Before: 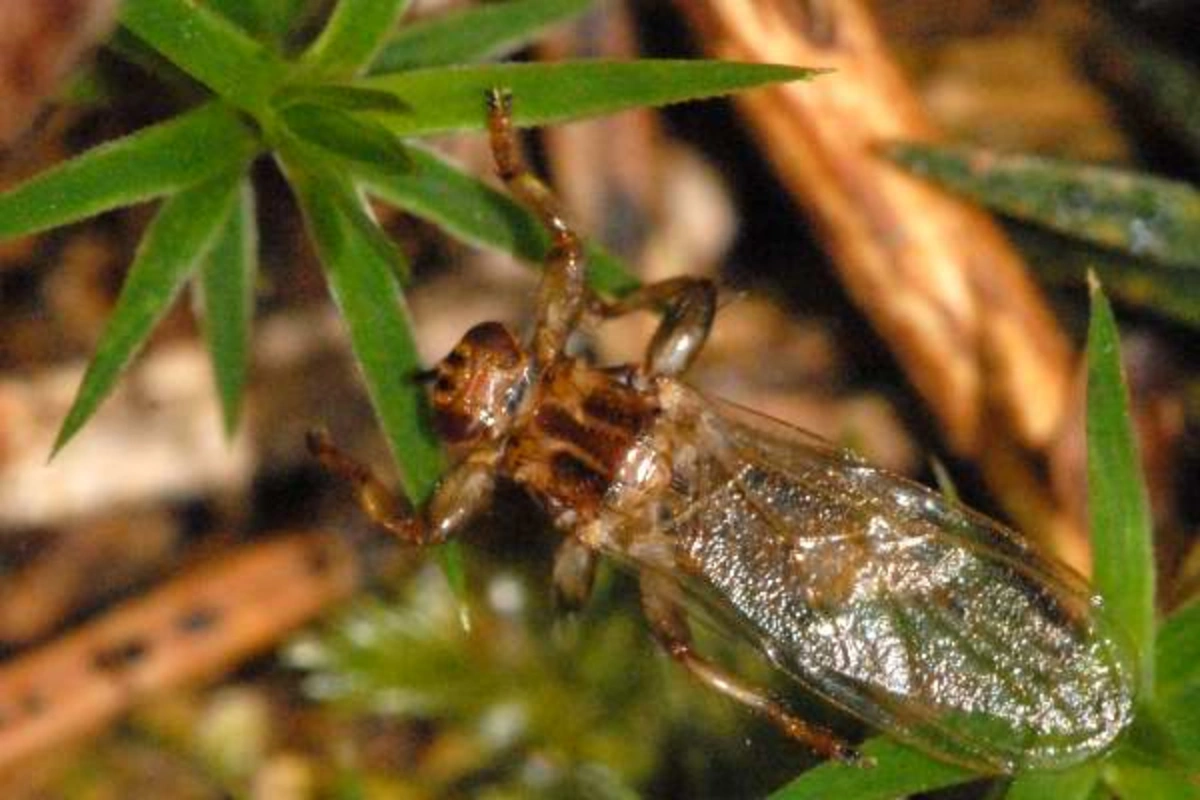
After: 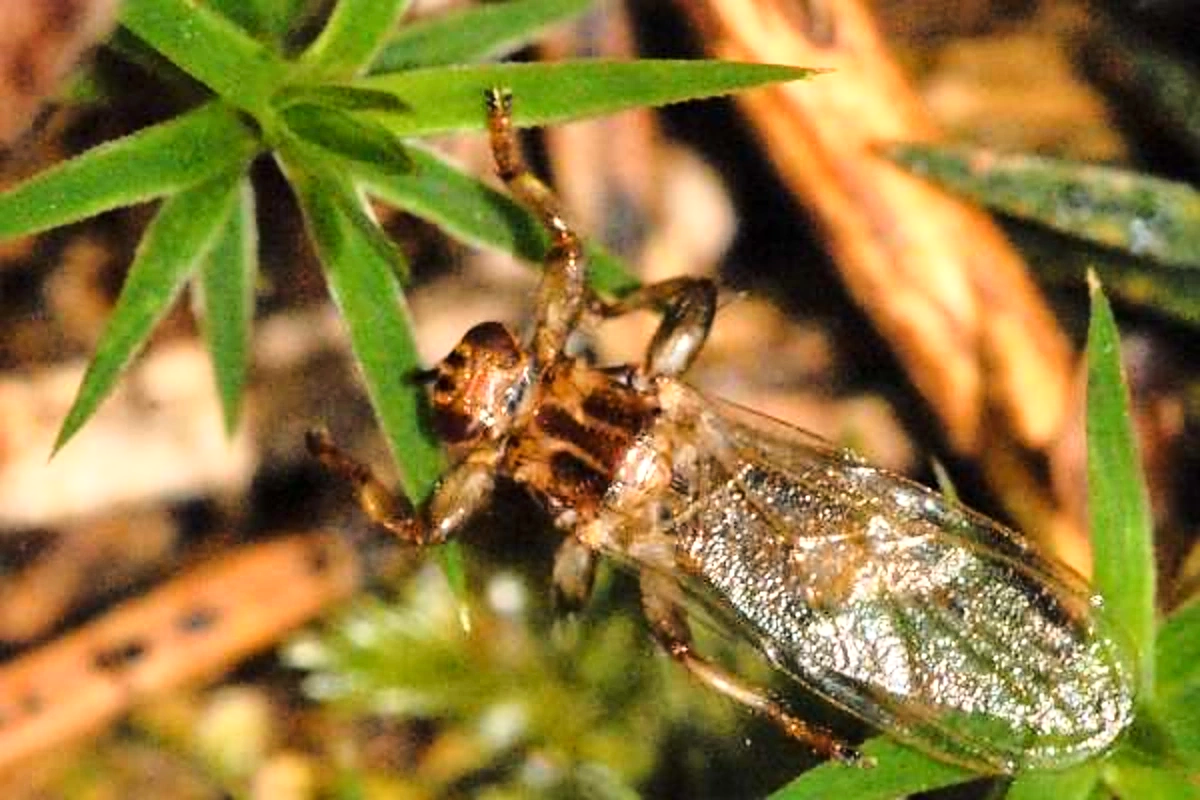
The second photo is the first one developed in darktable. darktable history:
sharpen: on, module defaults
local contrast: mode bilateral grid, contrast 19, coarseness 50, detail 119%, midtone range 0.2
base curve: curves: ch0 [(0, 0) (0.028, 0.03) (0.121, 0.232) (0.46, 0.748) (0.859, 0.968) (1, 1)]
